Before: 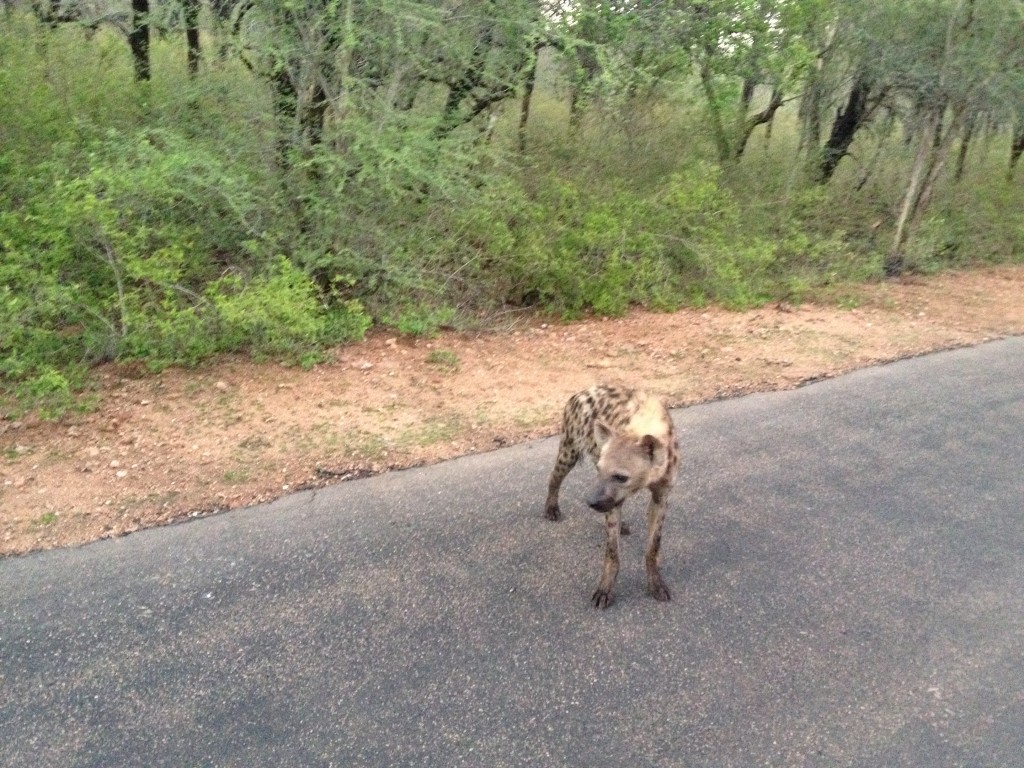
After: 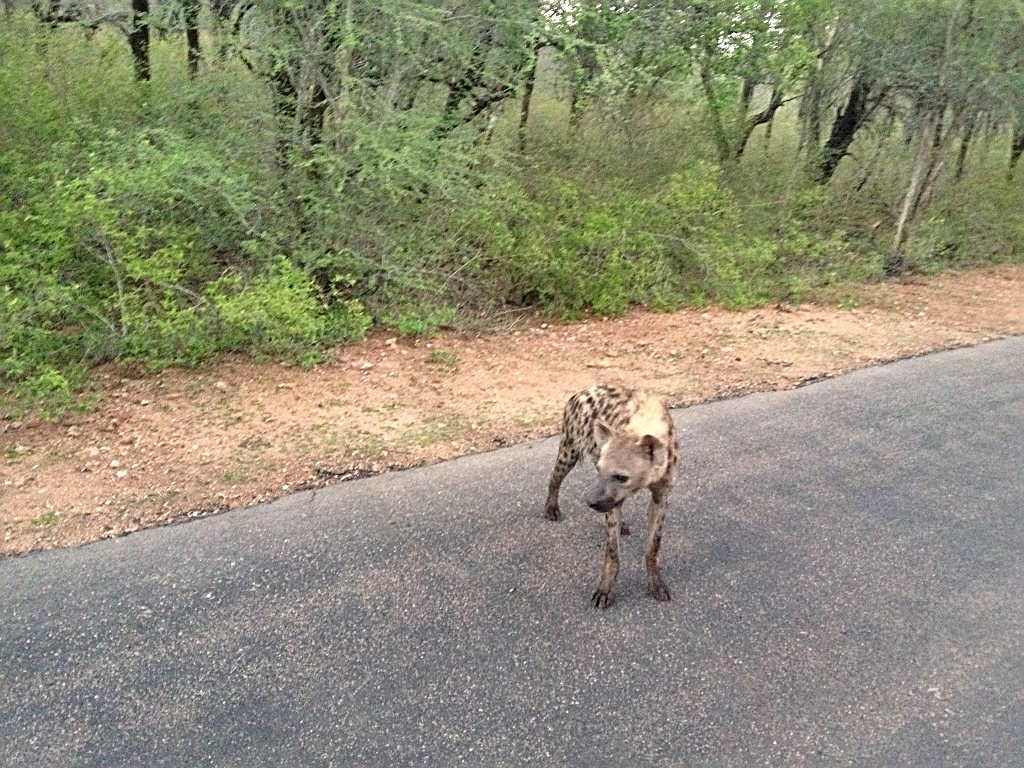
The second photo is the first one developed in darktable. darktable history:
sharpen: amount 0.733
